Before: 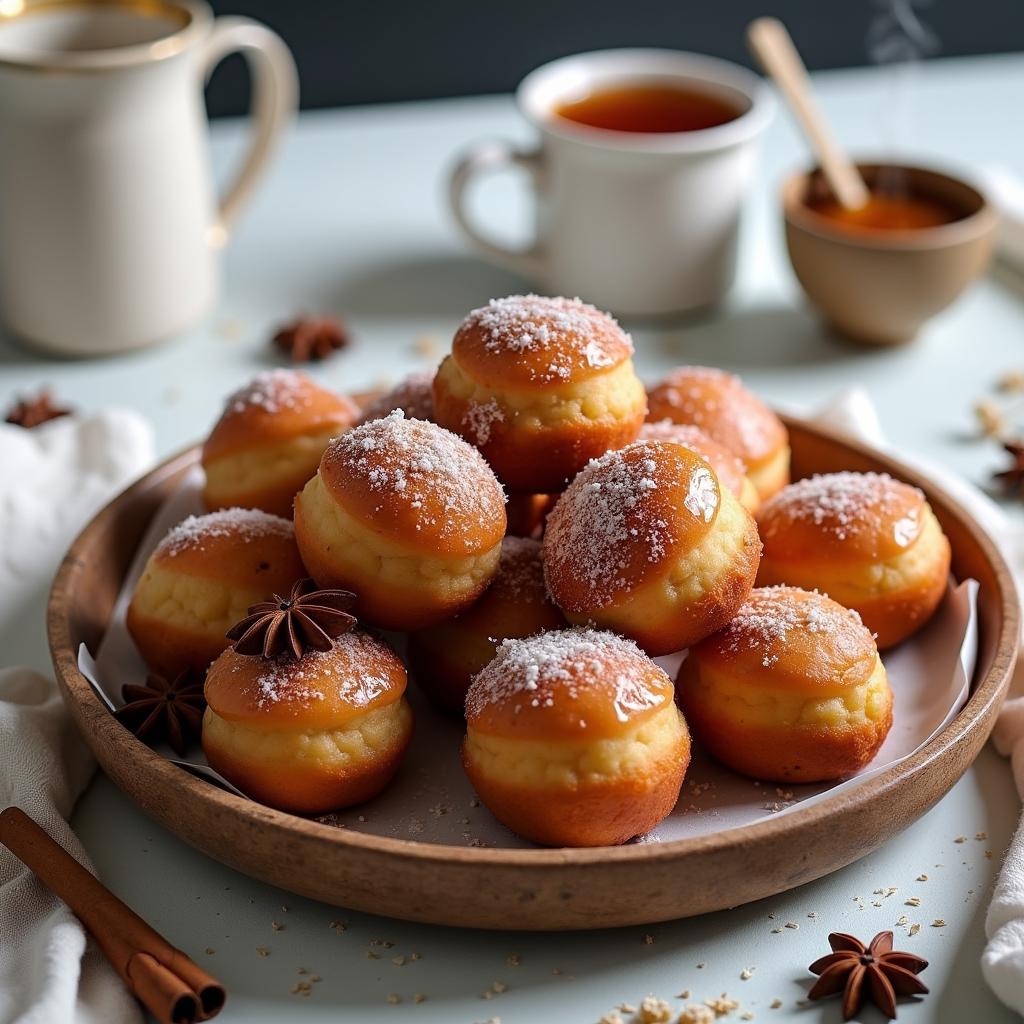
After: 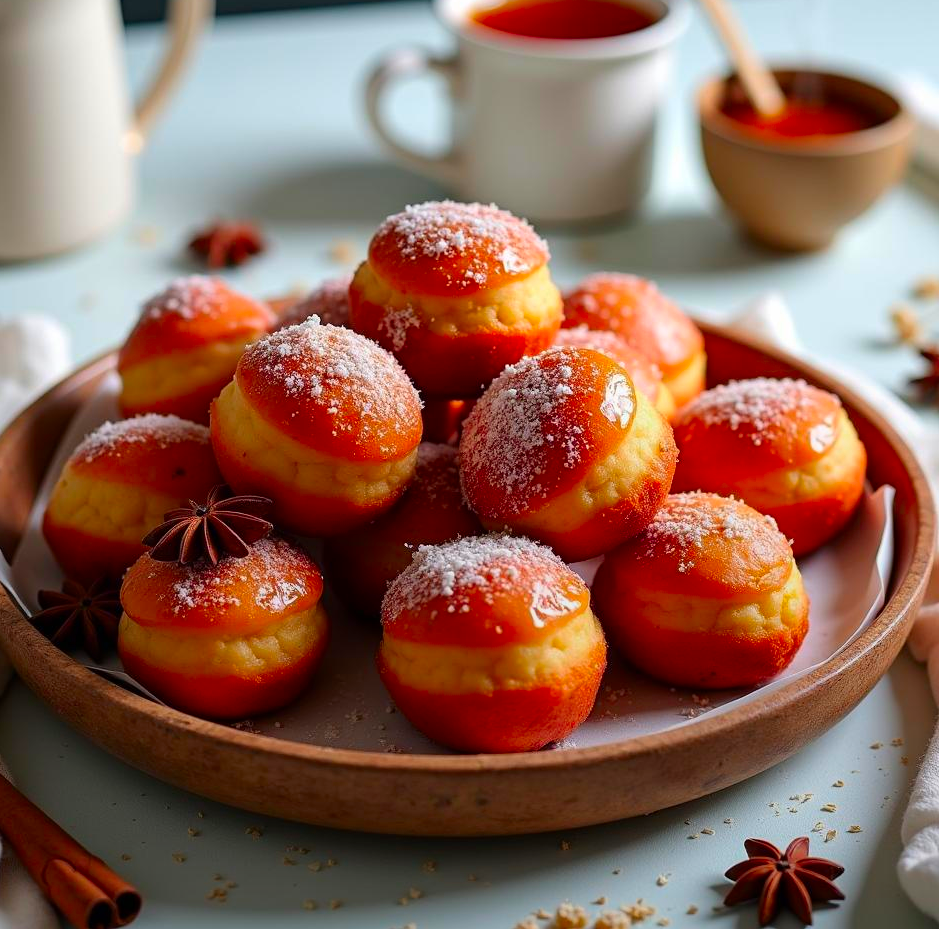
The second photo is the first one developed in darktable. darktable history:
crop and rotate: left 8.262%, top 9.226%
graduated density: rotation -180°, offset 27.42
color contrast: green-magenta contrast 1.69, blue-yellow contrast 1.49
